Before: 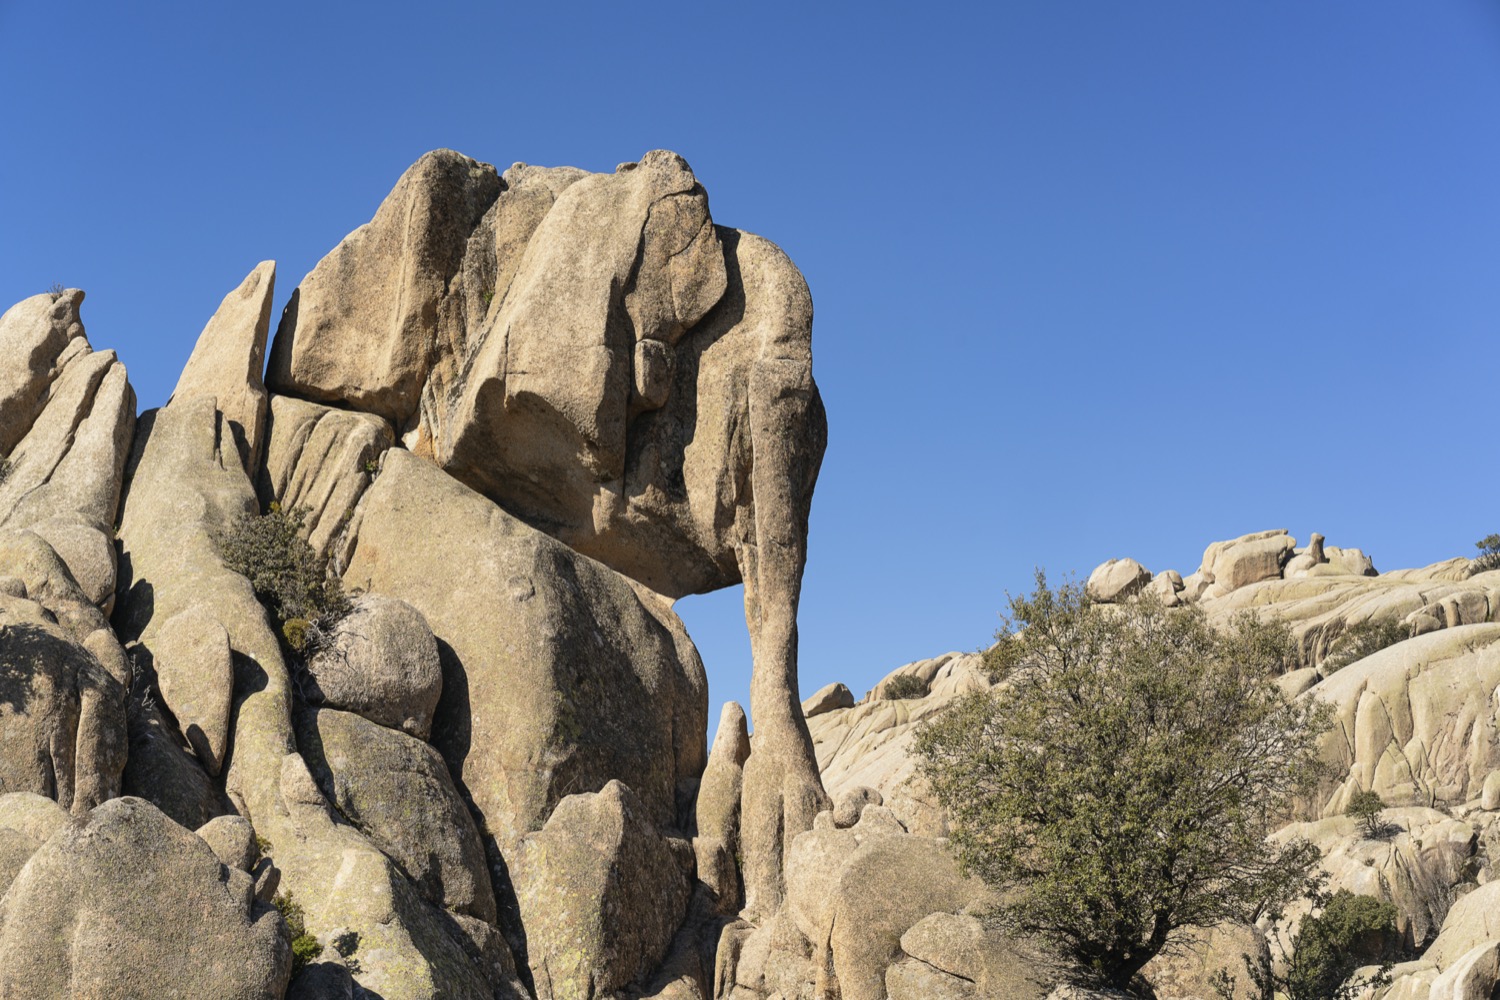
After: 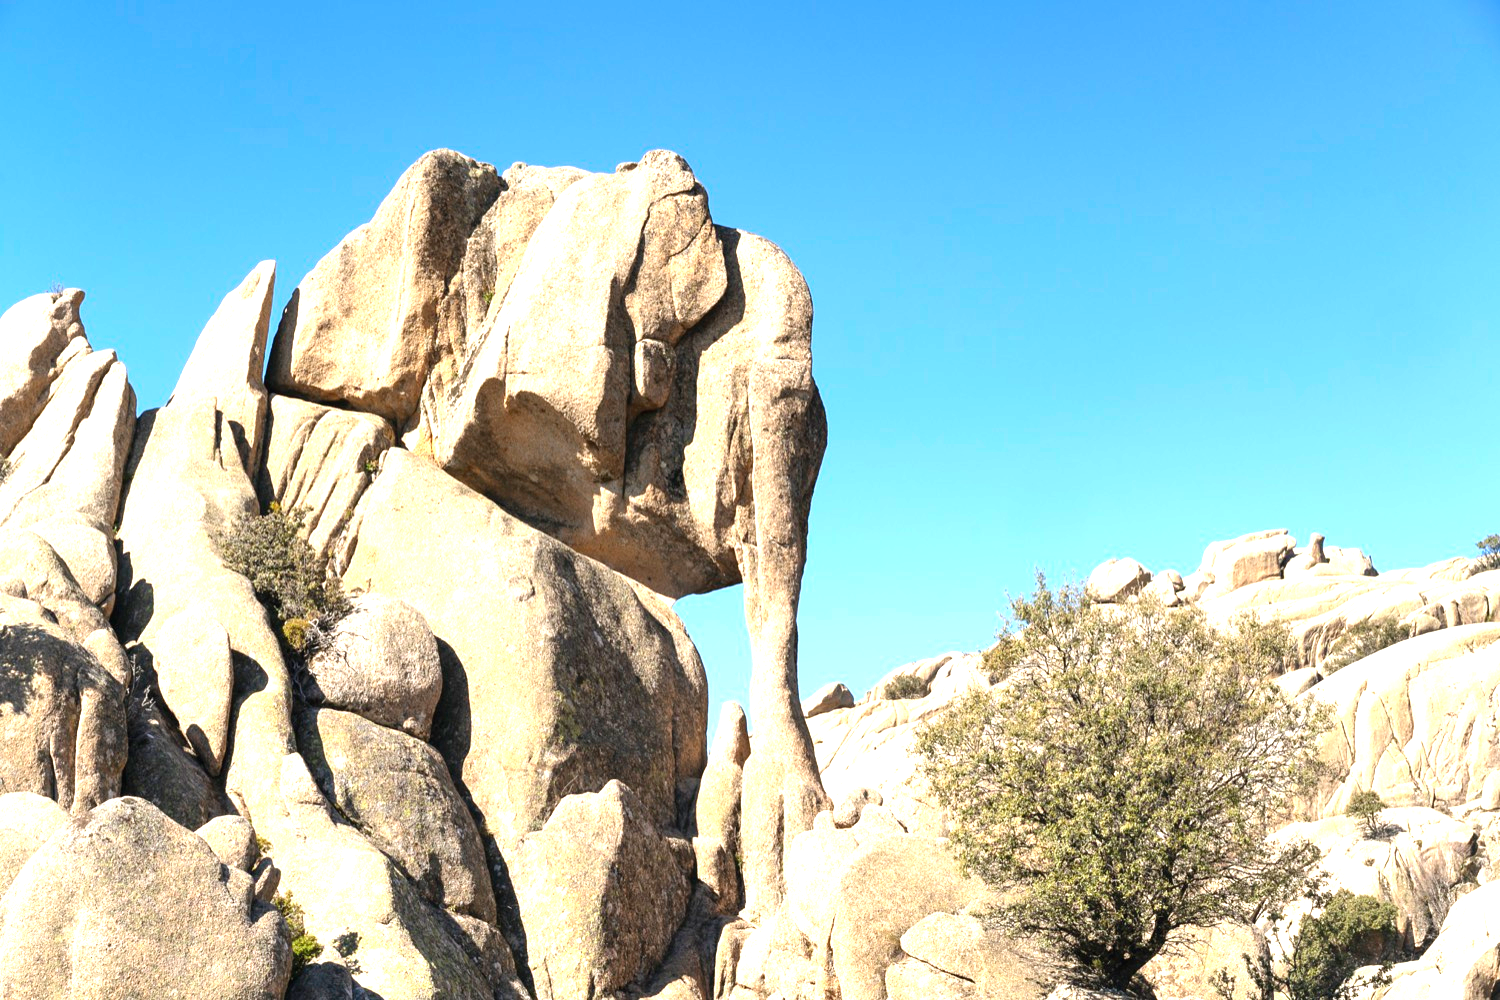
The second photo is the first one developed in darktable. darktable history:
exposure: black level correction 0, exposure 2.157 EV, compensate exposure bias true, compensate highlight preservation false
